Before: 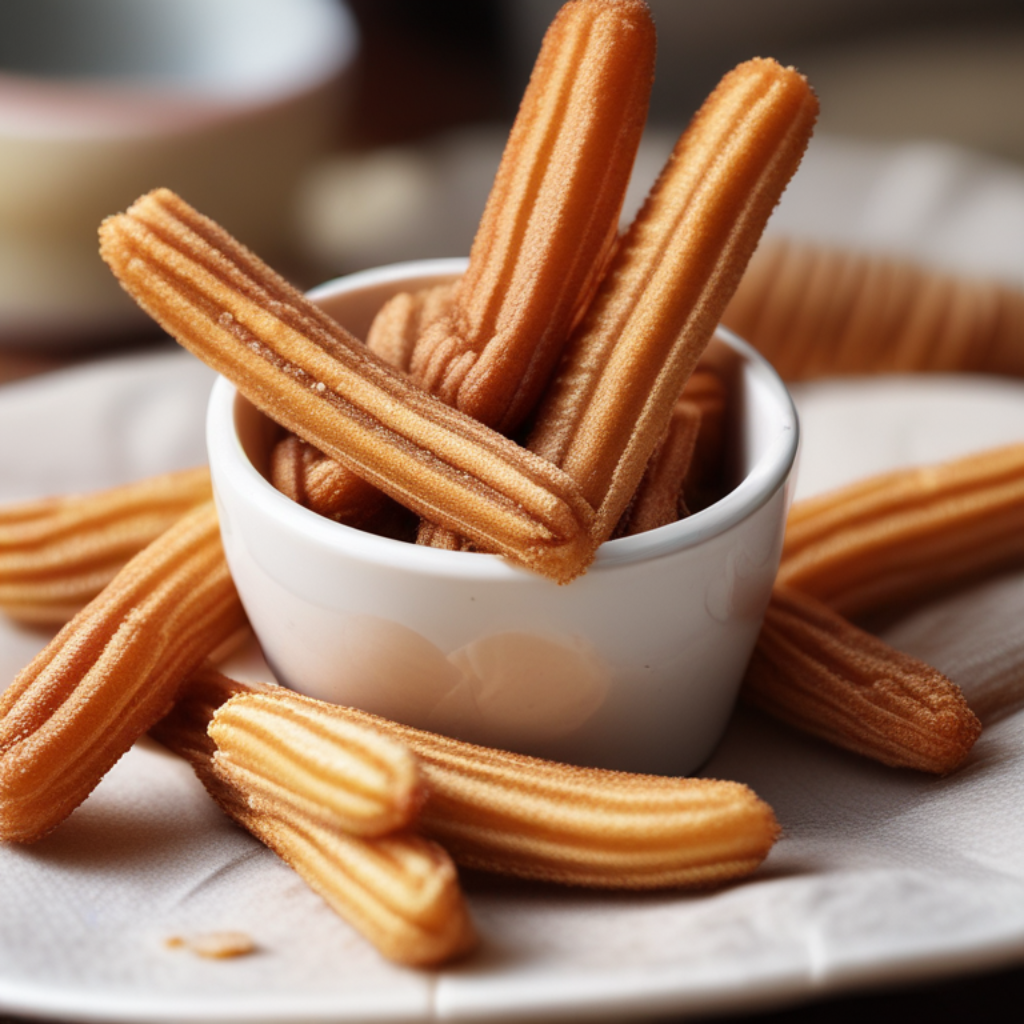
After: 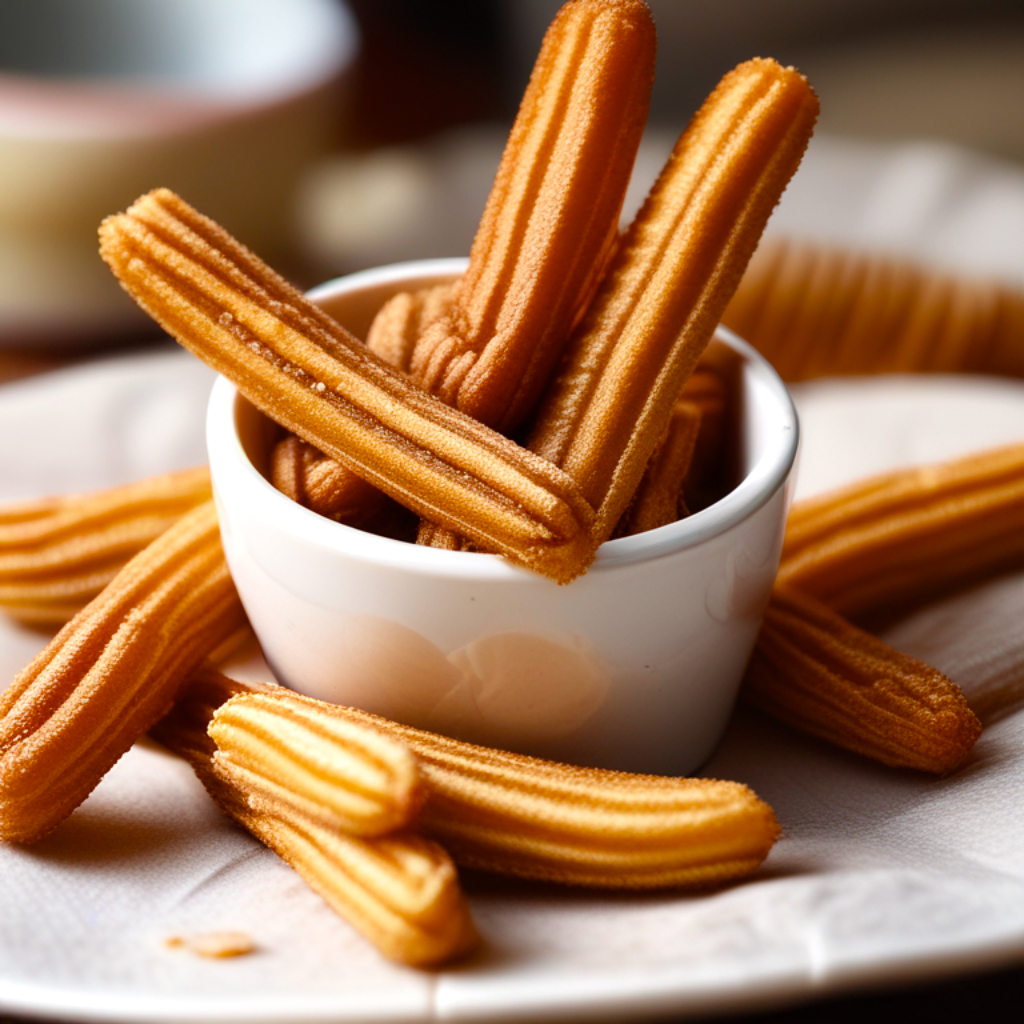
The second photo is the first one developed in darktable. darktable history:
shadows and highlights: shadows -23.08, highlights 46.15, soften with gaussian
color balance rgb: linear chroma grading › shadows 16%, perceptual saturation grading › global saturation 8%, perceptual saturation grading › shadows 4%, perceptual brilliance grading › global brilliance 2%, perceptual brilliance grading › highlights 8%, perceptual brilliance grading › shadows -4%, global vibrance 16%, saturation formula JzAzBz (2021)
